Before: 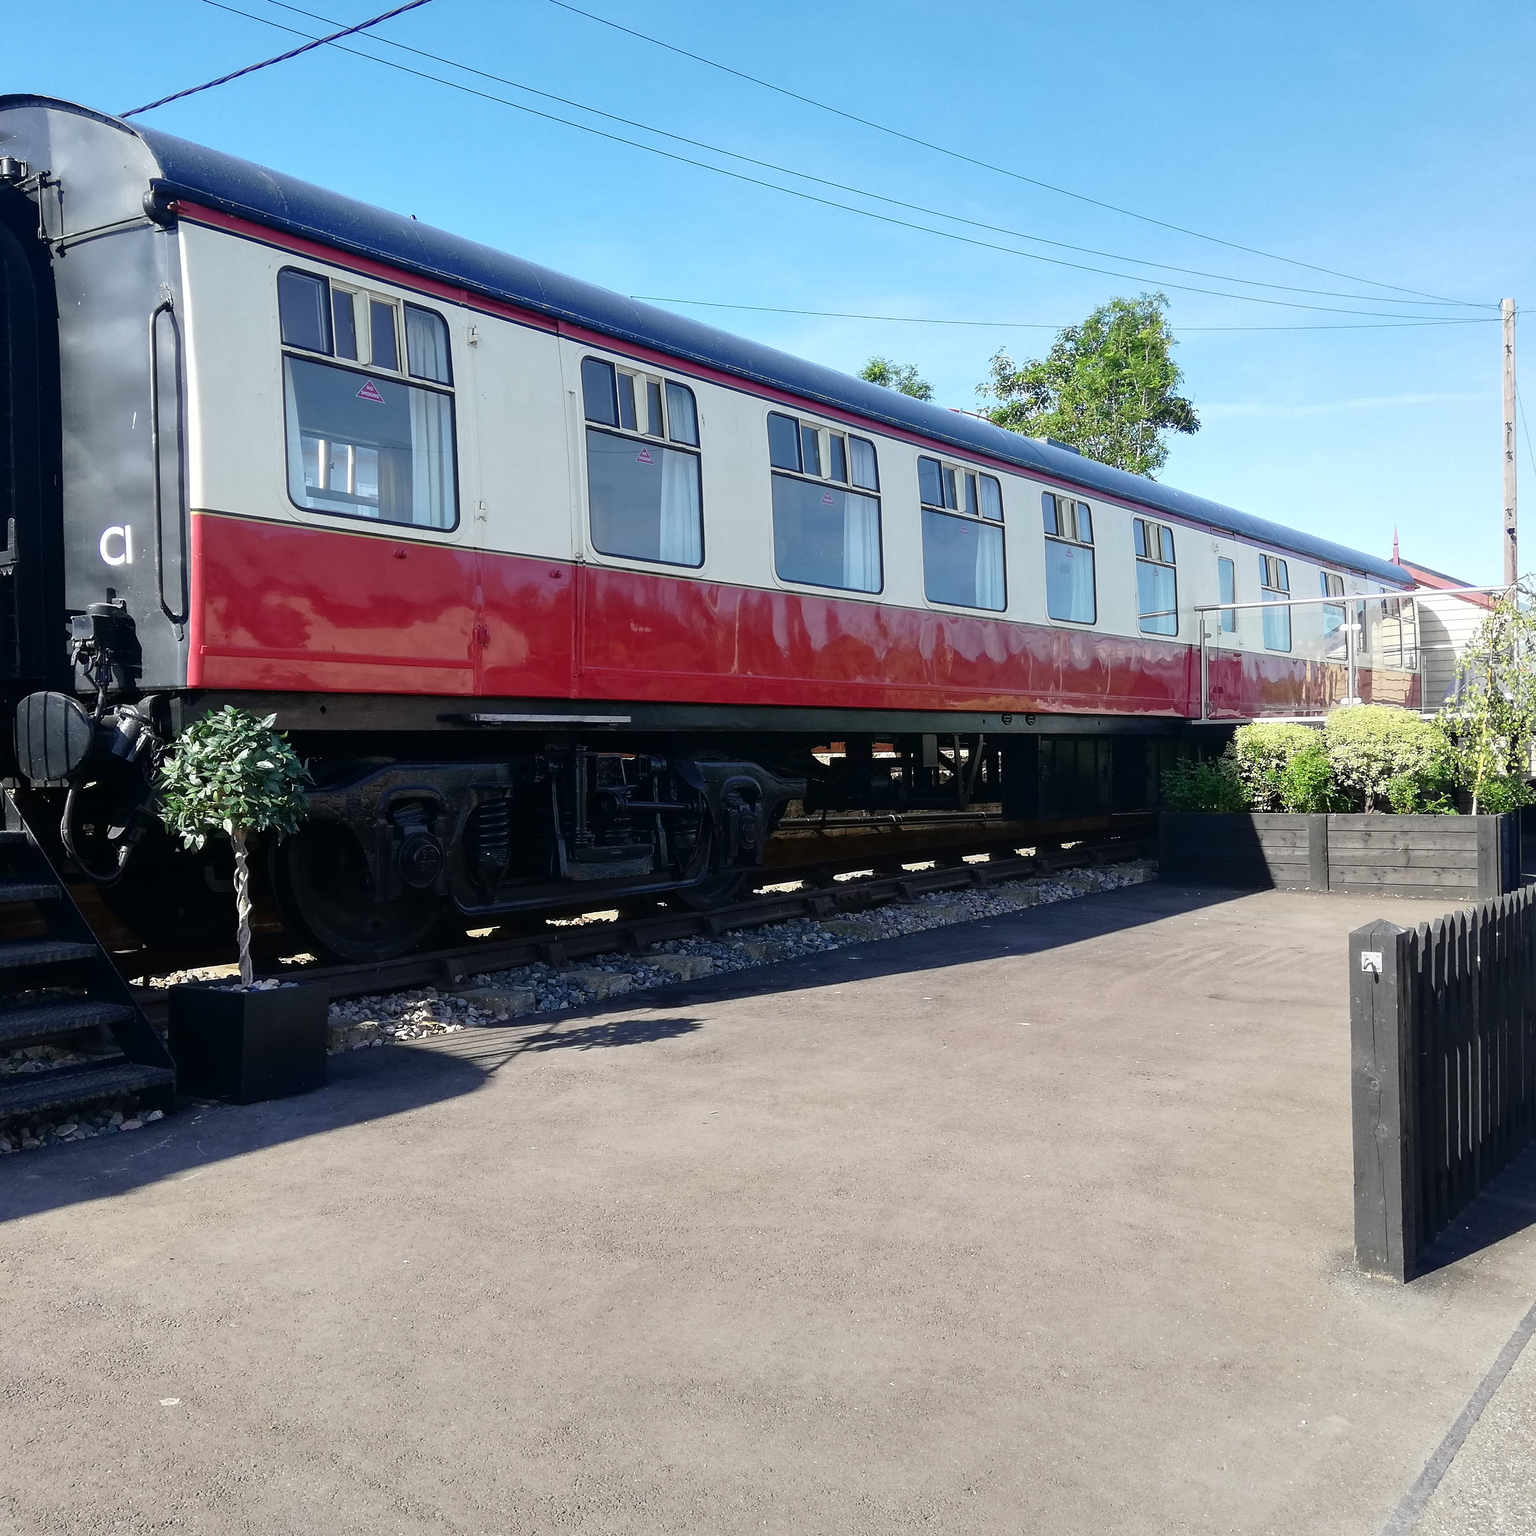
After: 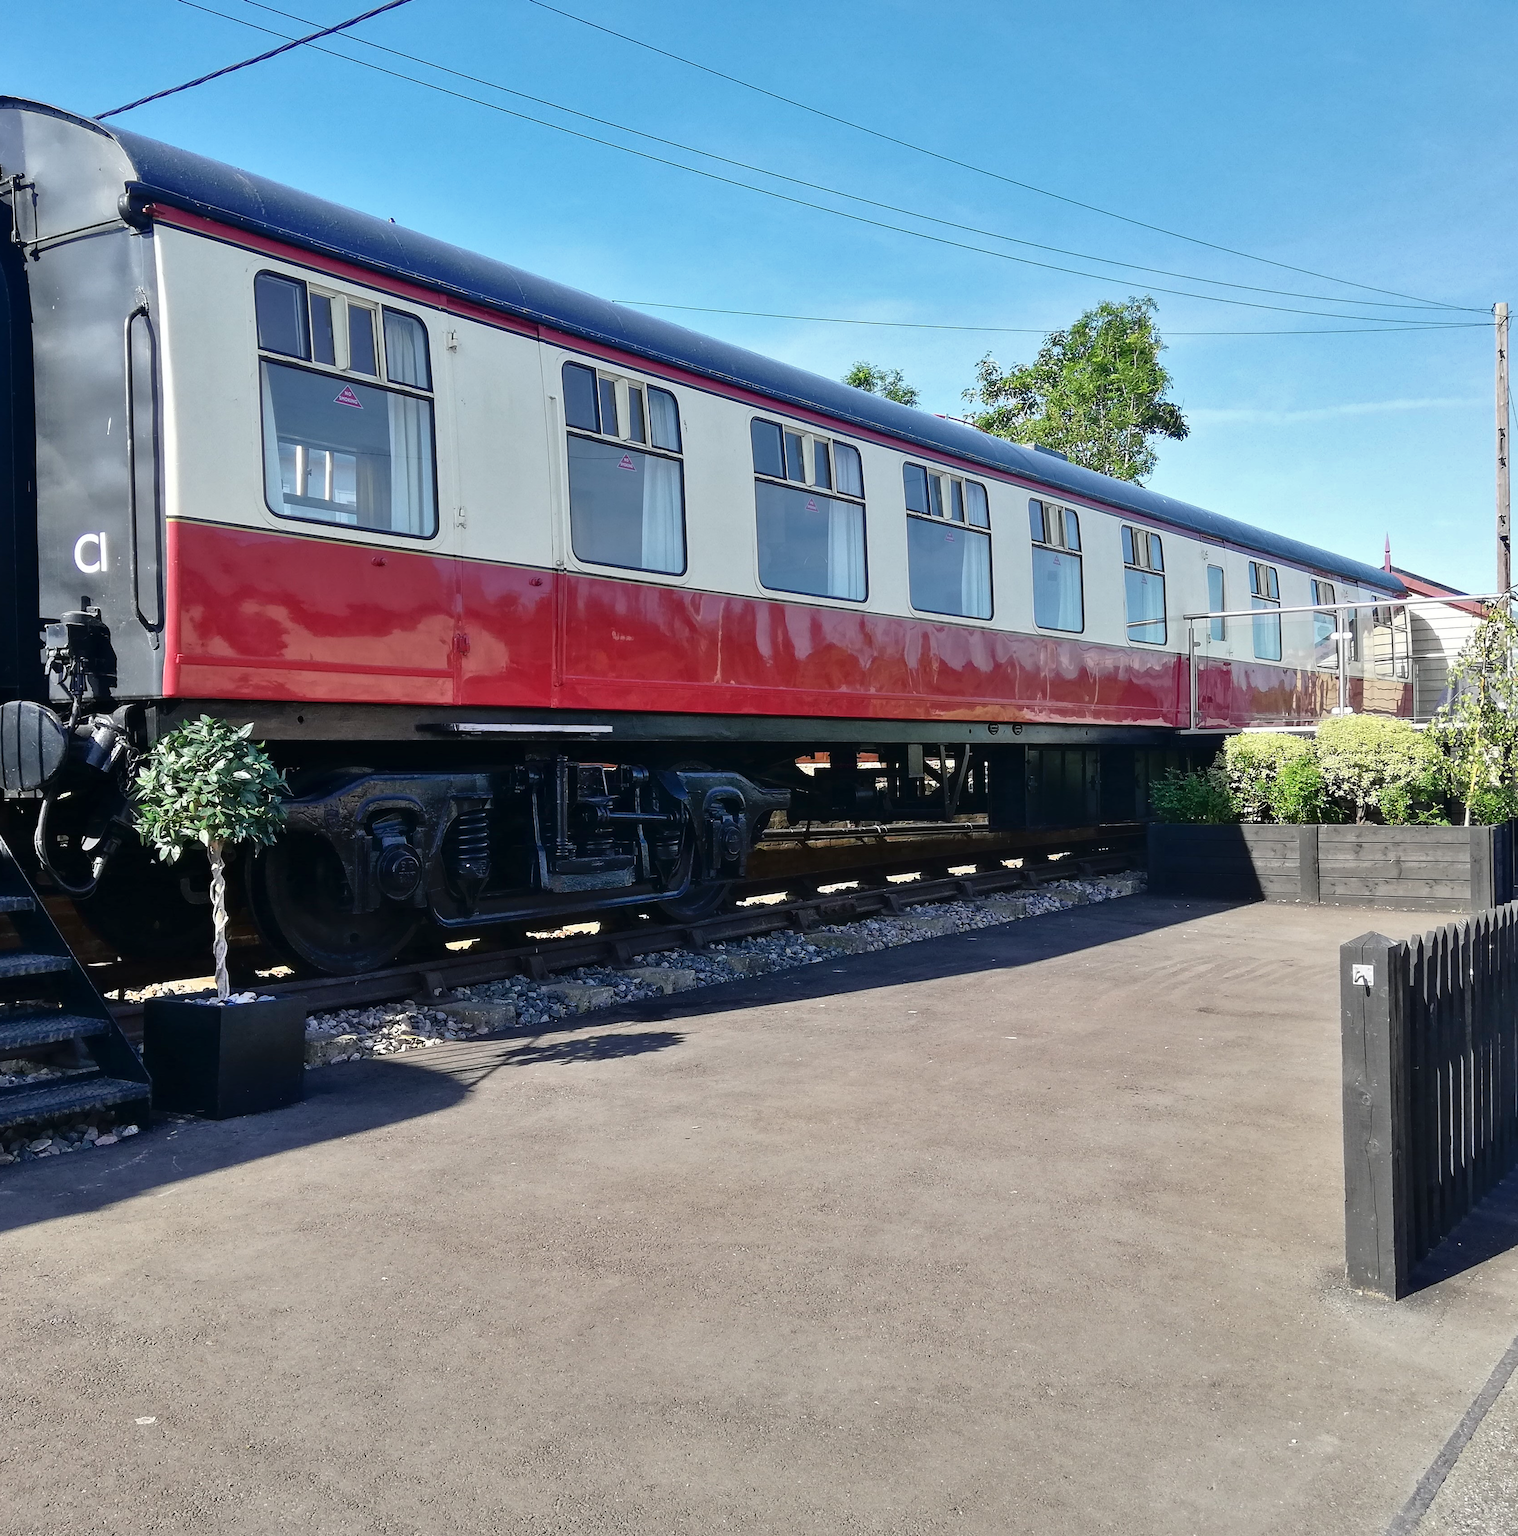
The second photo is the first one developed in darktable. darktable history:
shadows and highlights: soften with gaussian
crop and rotate: left 1.774%, right 0.633%, bottom 1.28%
white balance: emerald 1
